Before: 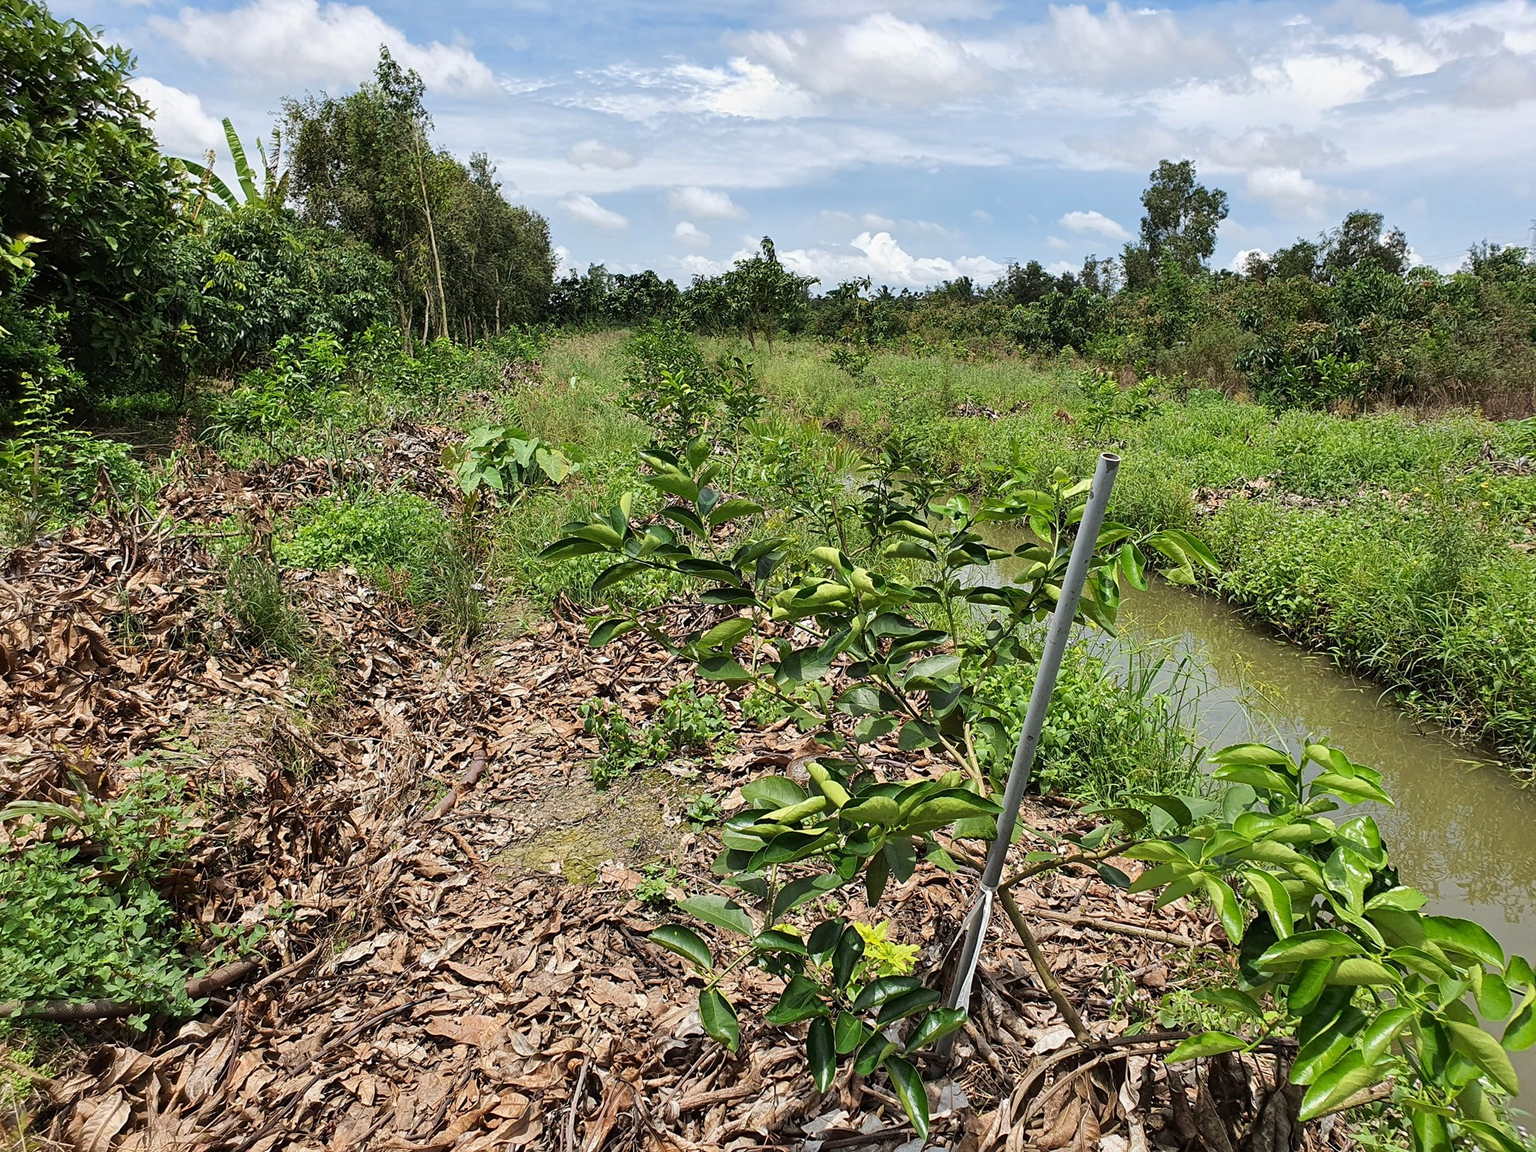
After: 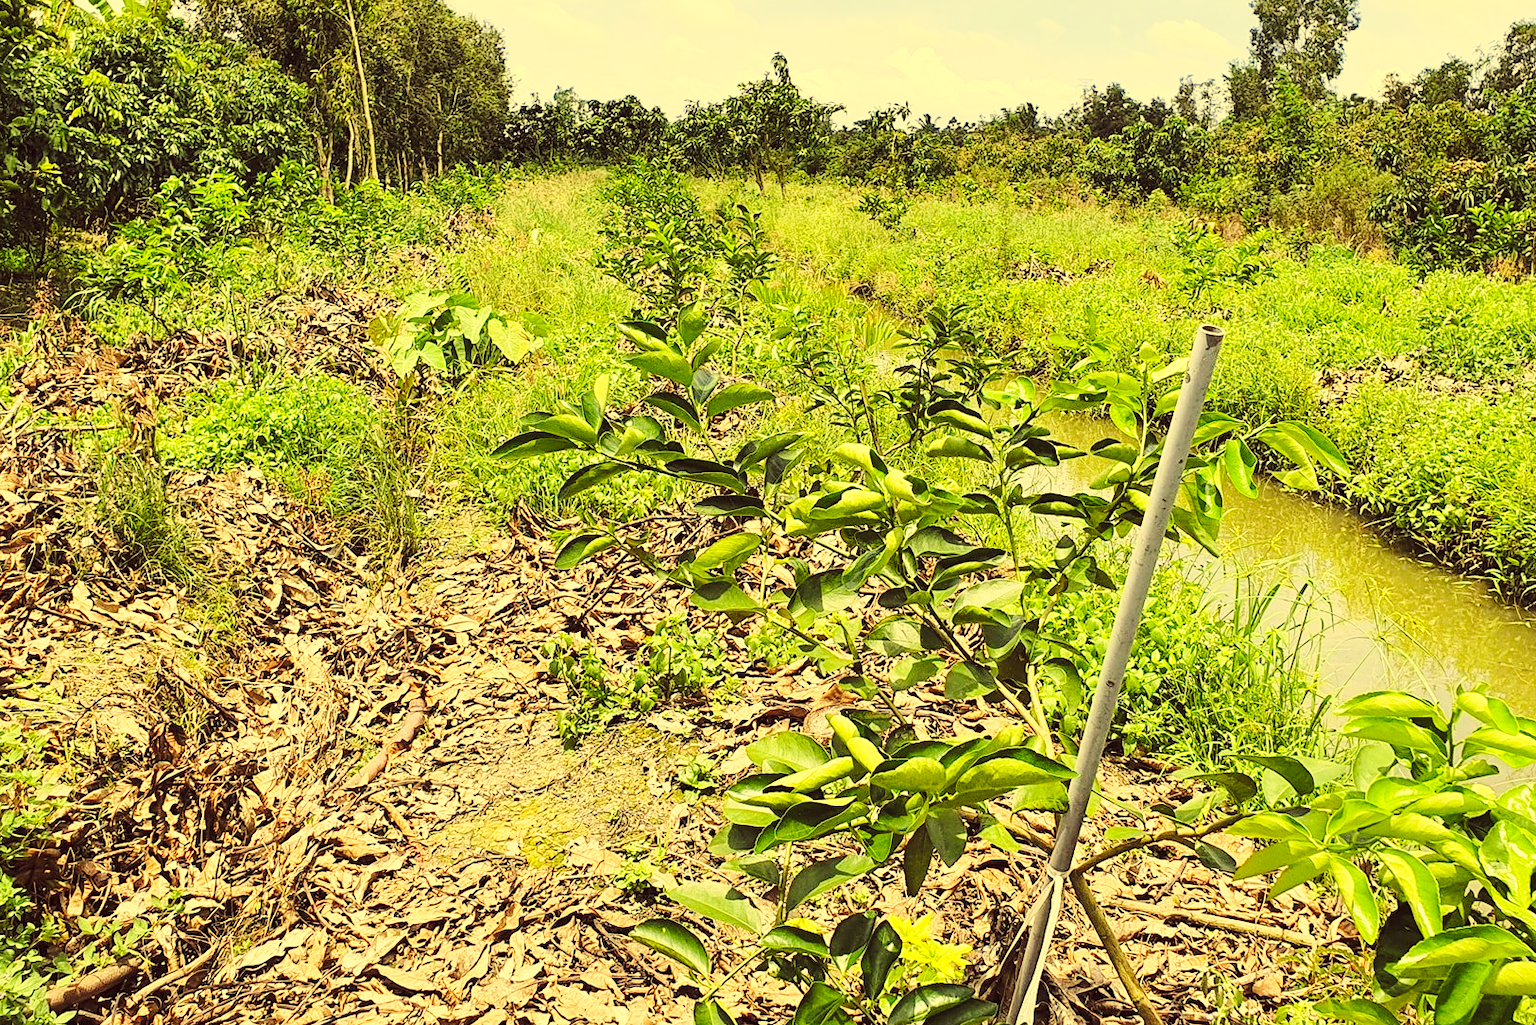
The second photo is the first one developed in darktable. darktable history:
contrast brightness saturation: contrast 0.14, brightness 0.21
crop: left 9.712%, top 16.928%, right 10.845%, bottom 12.332%
color correction: highlights a* -0.482, highlights b* 40, shadows a* 9.8, shadows b* -0.161
base curve: curves: ch0 [(0, 0) (0.028, 0.03) (0.121, 0.232) (0.46, 0.748) (0.859, 0.968) (1, 1)], preserve colors none
